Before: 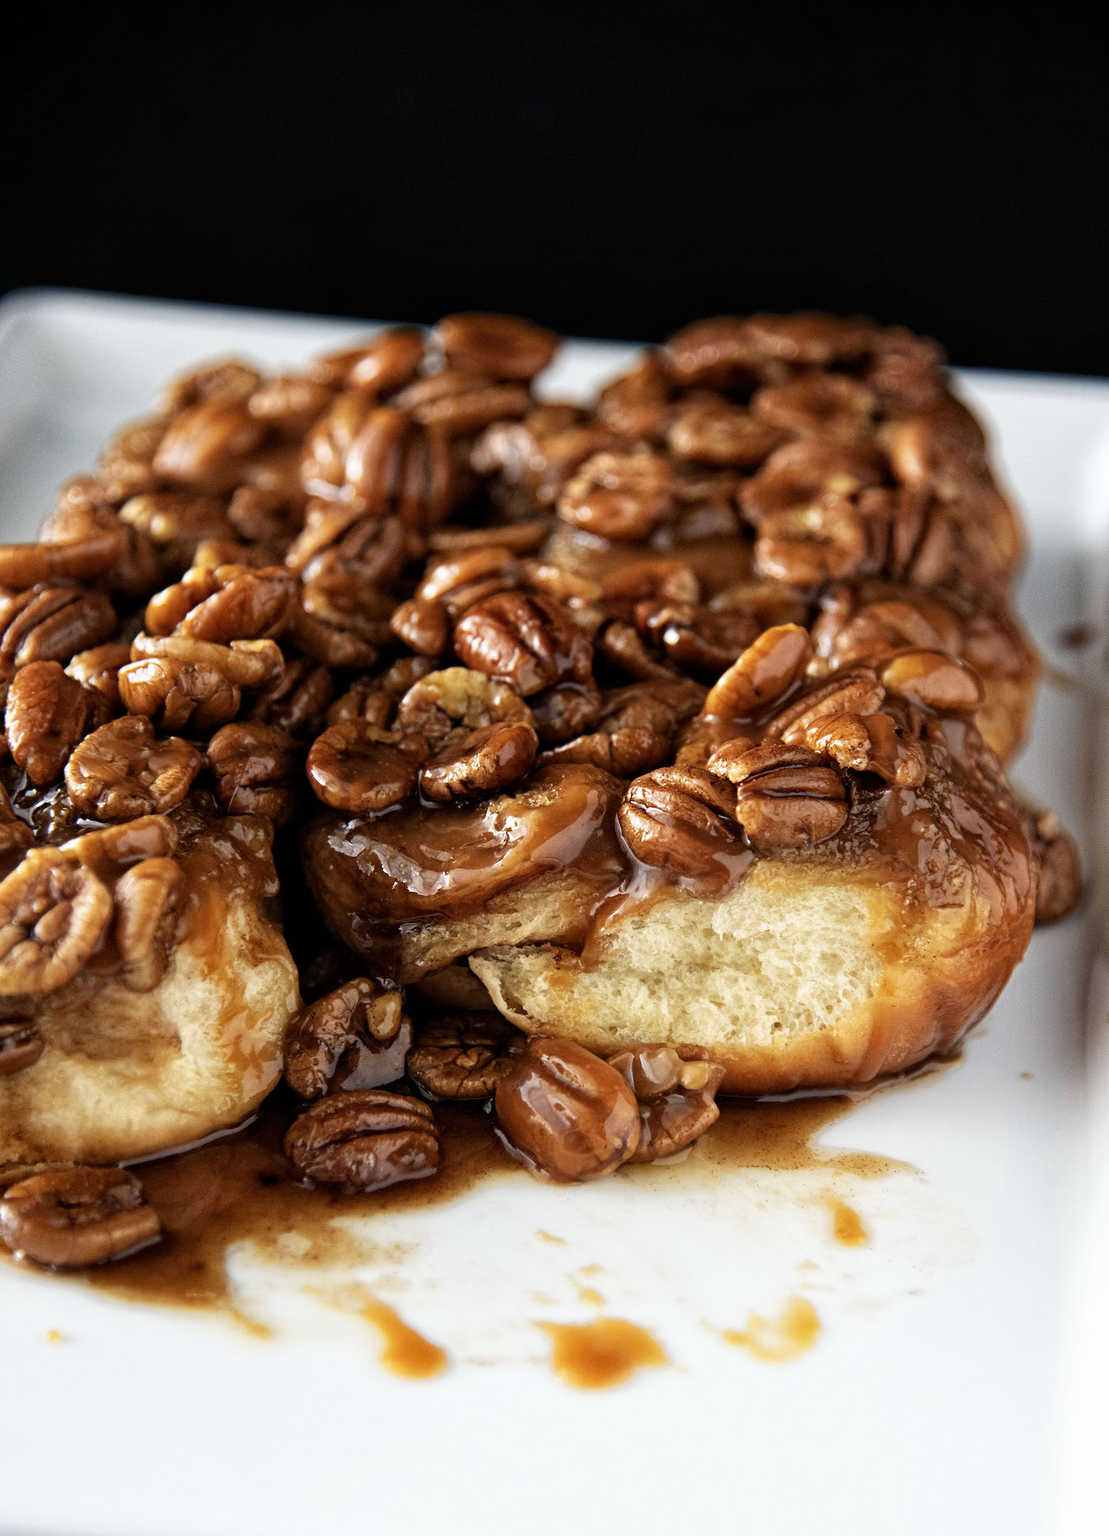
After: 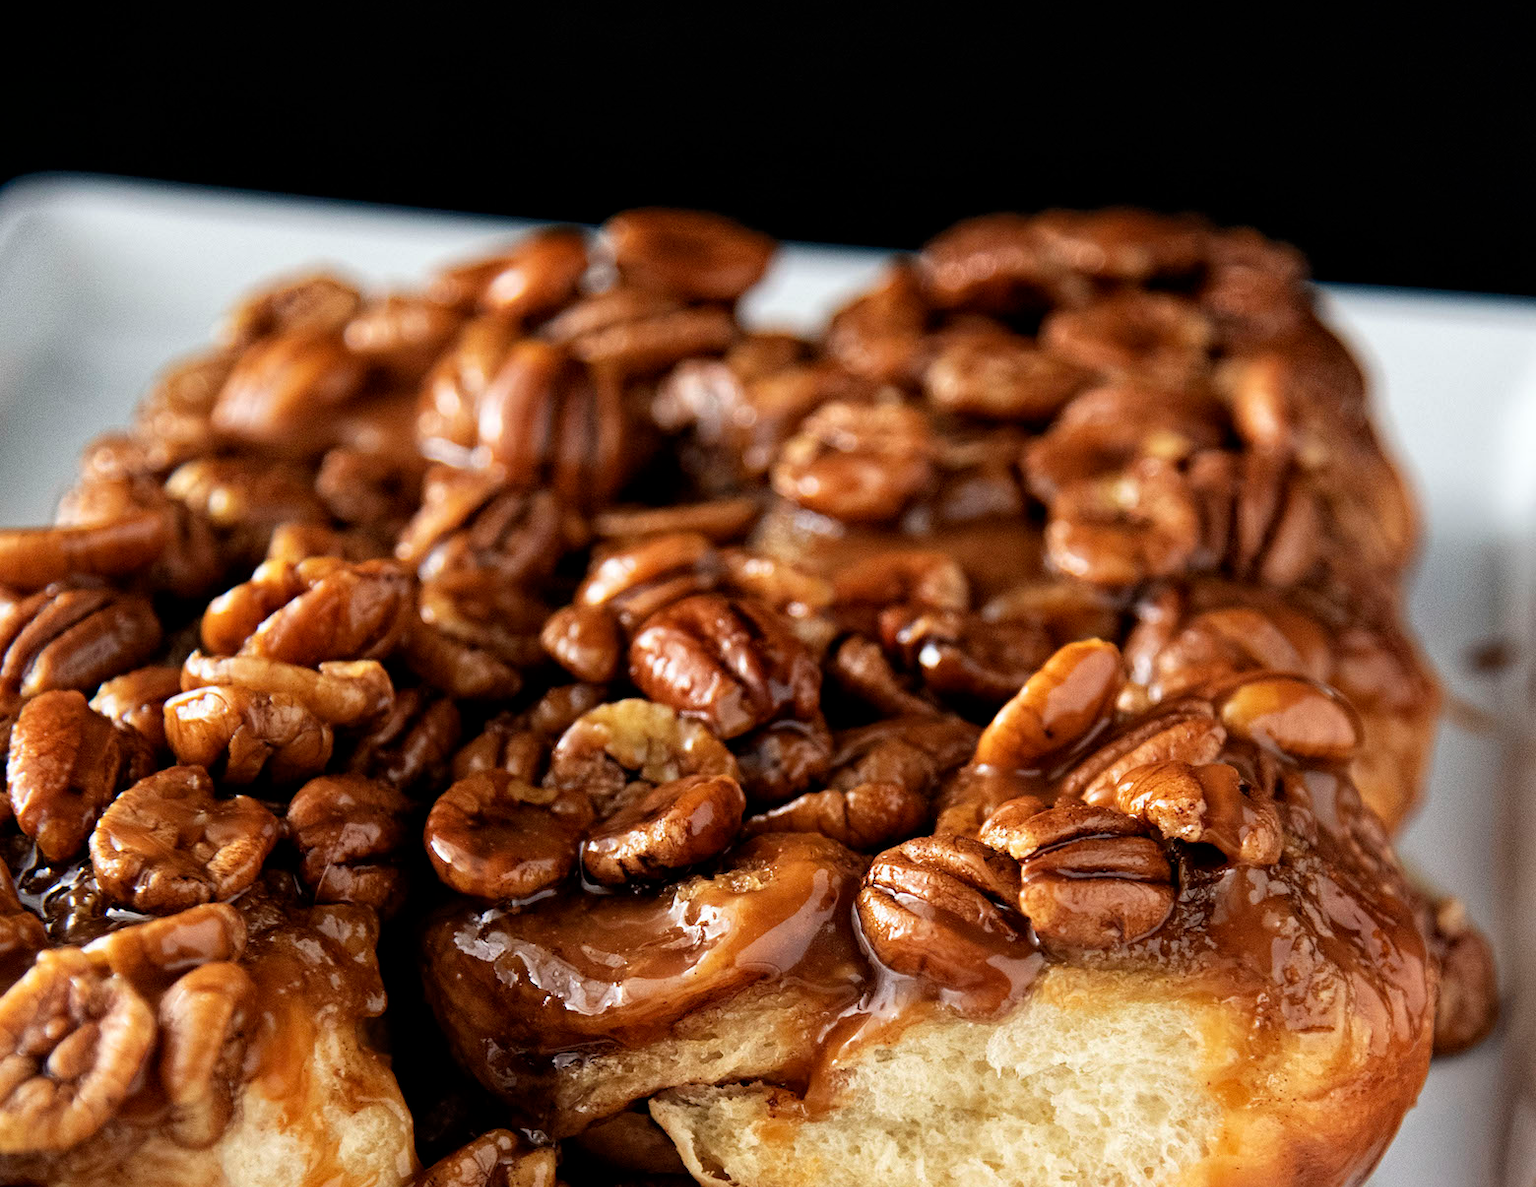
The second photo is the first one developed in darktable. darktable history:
crop and rotate: top 10.623%, bottom 33.552%
